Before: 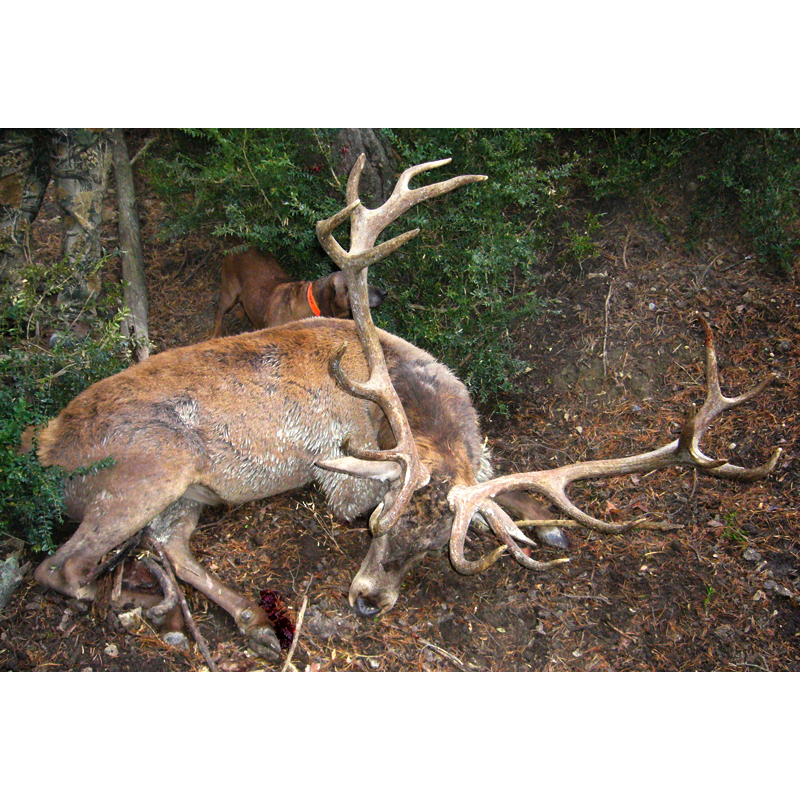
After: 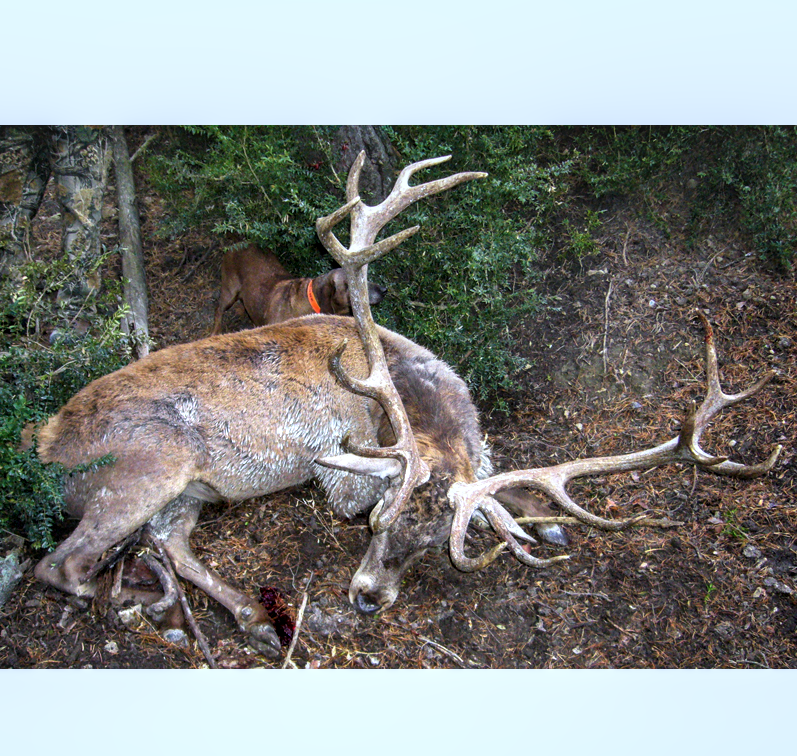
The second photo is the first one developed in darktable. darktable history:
local contrast: highlights 40%, shadows 60%, detail 136%, midtone range 0.514
white balance: red 0.926, green 1.003, blue 1.133
crop: top 0.448%, right 0.264%, bottom 5.045%
shadows and highlights: radius 133.83, soften with gaussian
